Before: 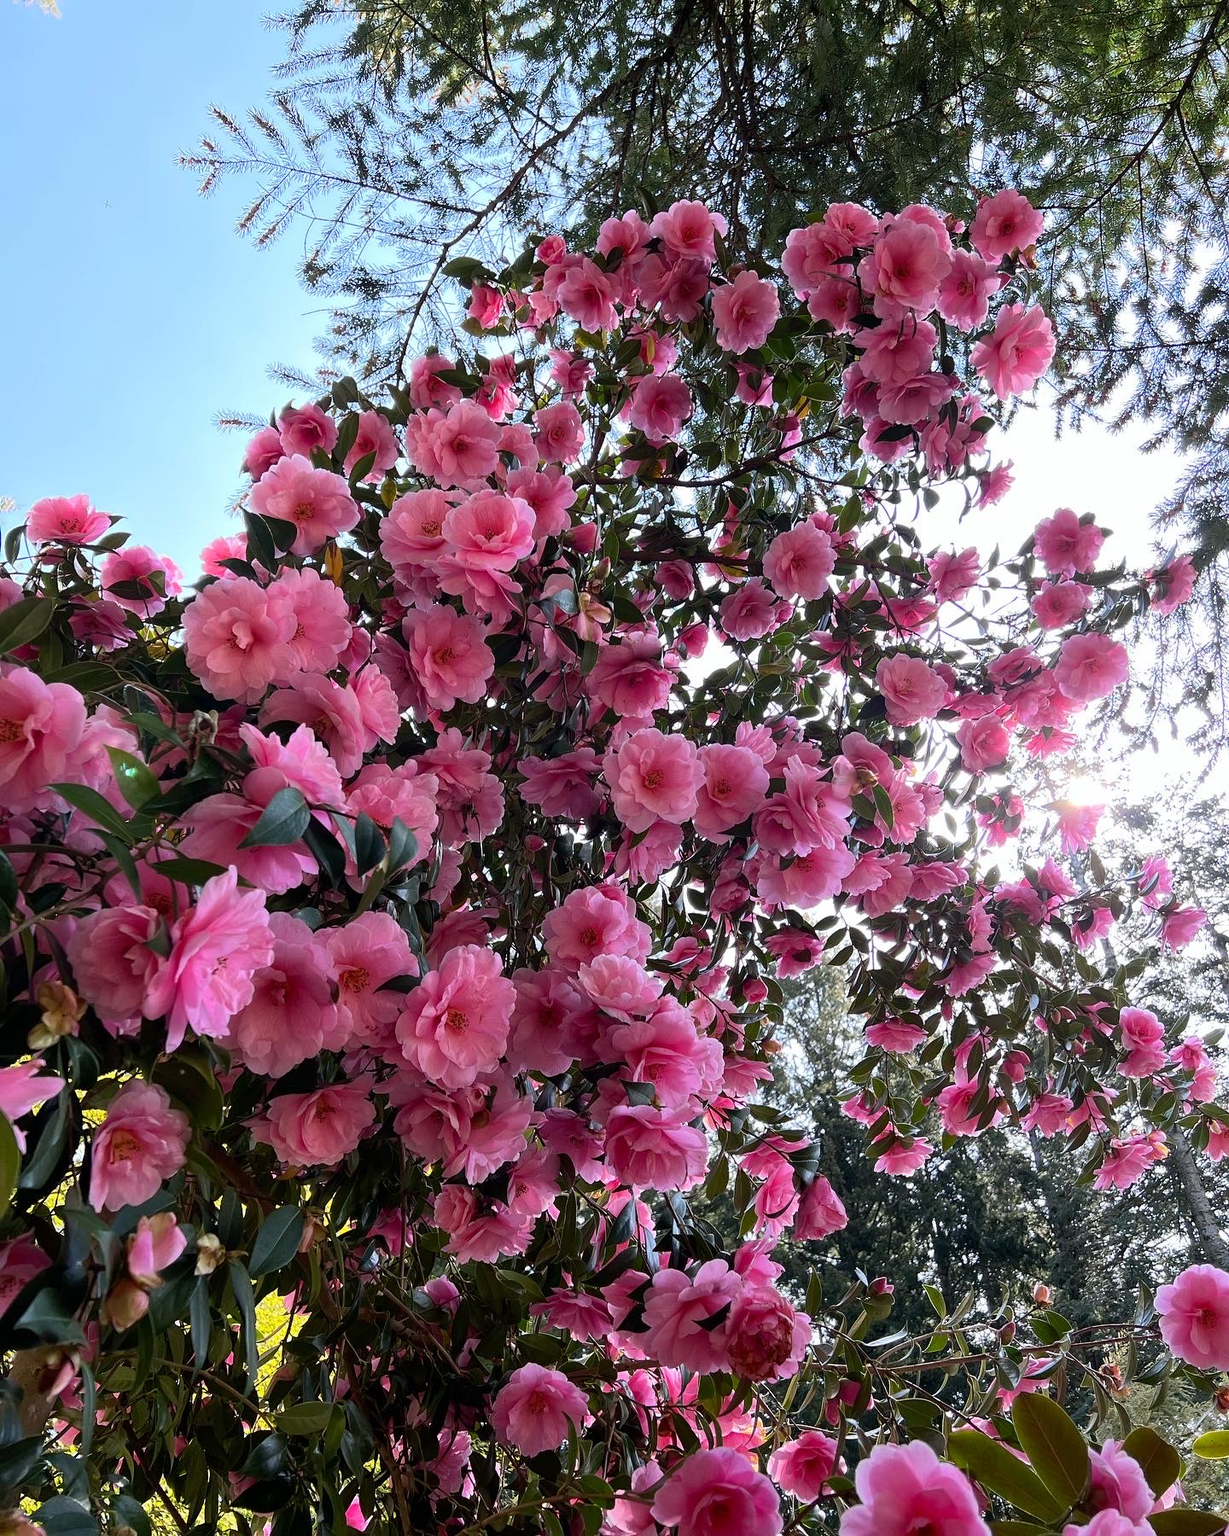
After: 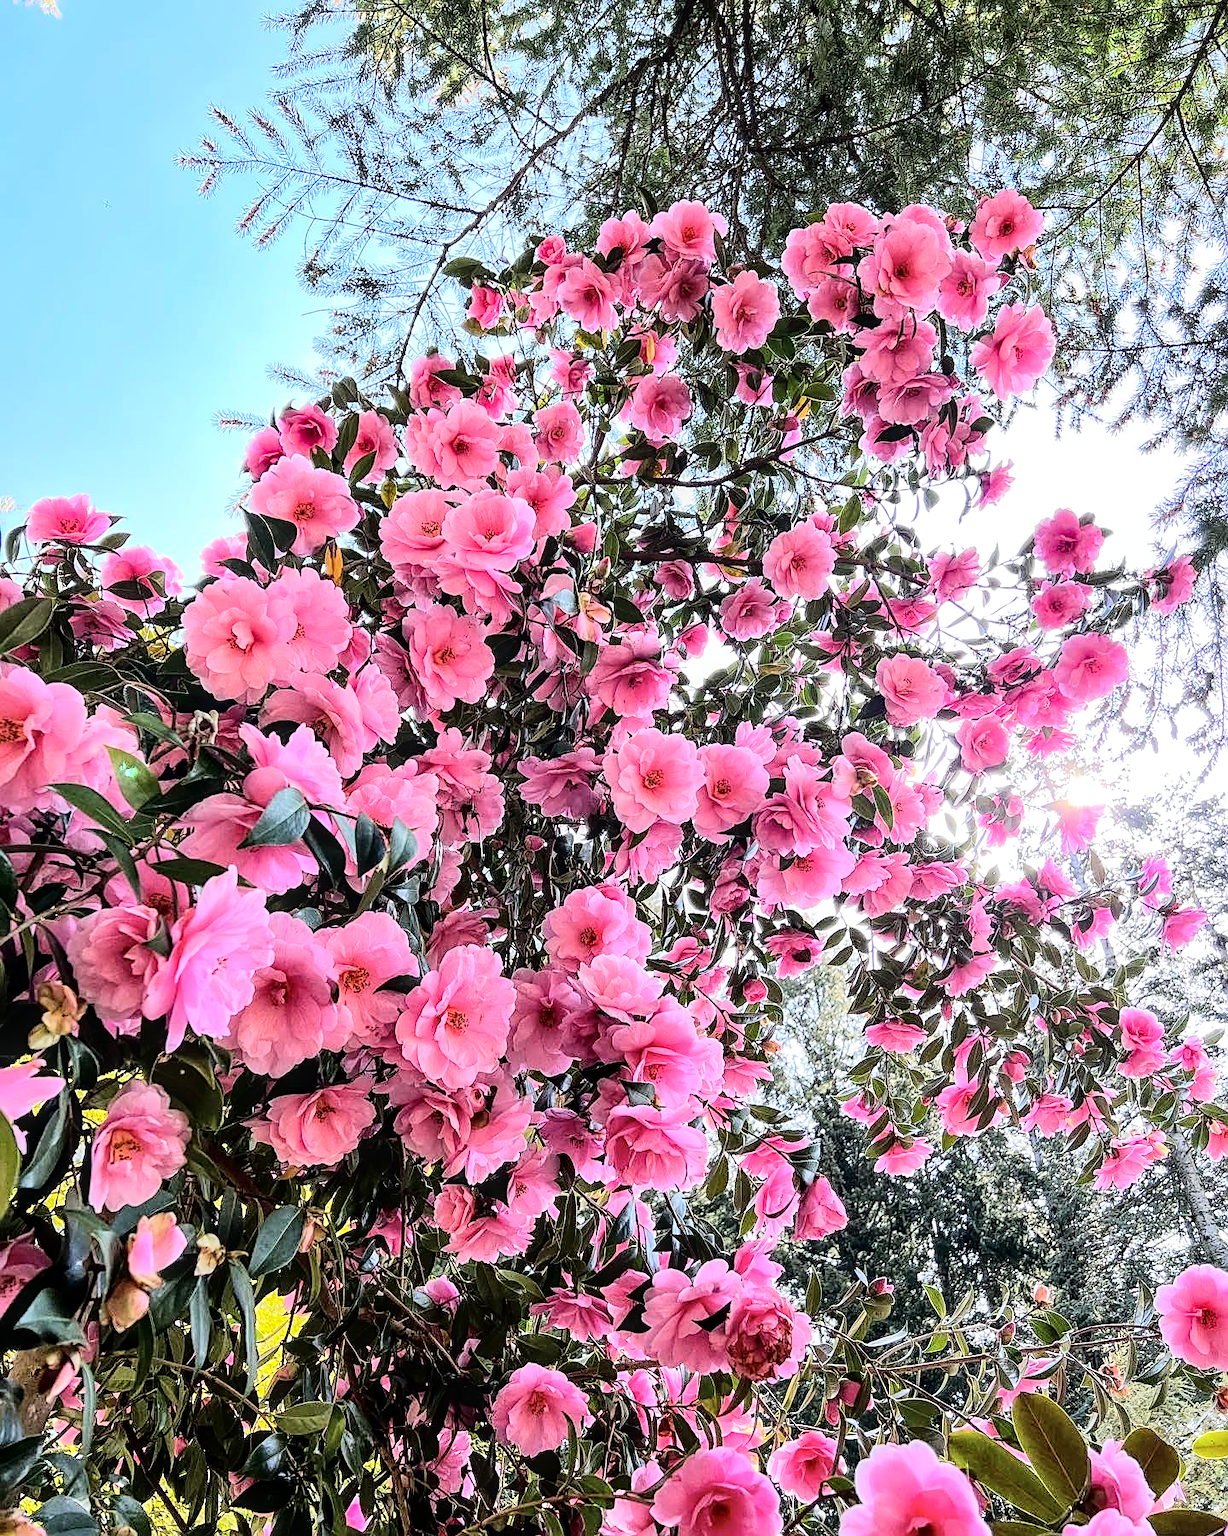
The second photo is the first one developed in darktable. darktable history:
sharpen: on, module defaults
tone equalizer: -7 EV 0.157 EV, -6 EV 0.623 EV, -5 EV 1.16 EV, -4 EV 1.34 EV, -3 EV 1.14 EV, -2 EV 0.6 EV, -1 EV 0.154 EV, edges refinement/feathering 500, mask exposure compensation -1.57 EV, preserve details no
local contrast: on, module defaults
shadows and highlights: low approximation 0.01, soften with gaussian
tone curve: curves: ch0 [(0, 0) (0.004, 0.001) (0.133, 0.151) (0.325, 0.399) (0.475, 0.579) (0.832, 0.902) (1, 1)], color space Lab, independent channels, preserve colors none
